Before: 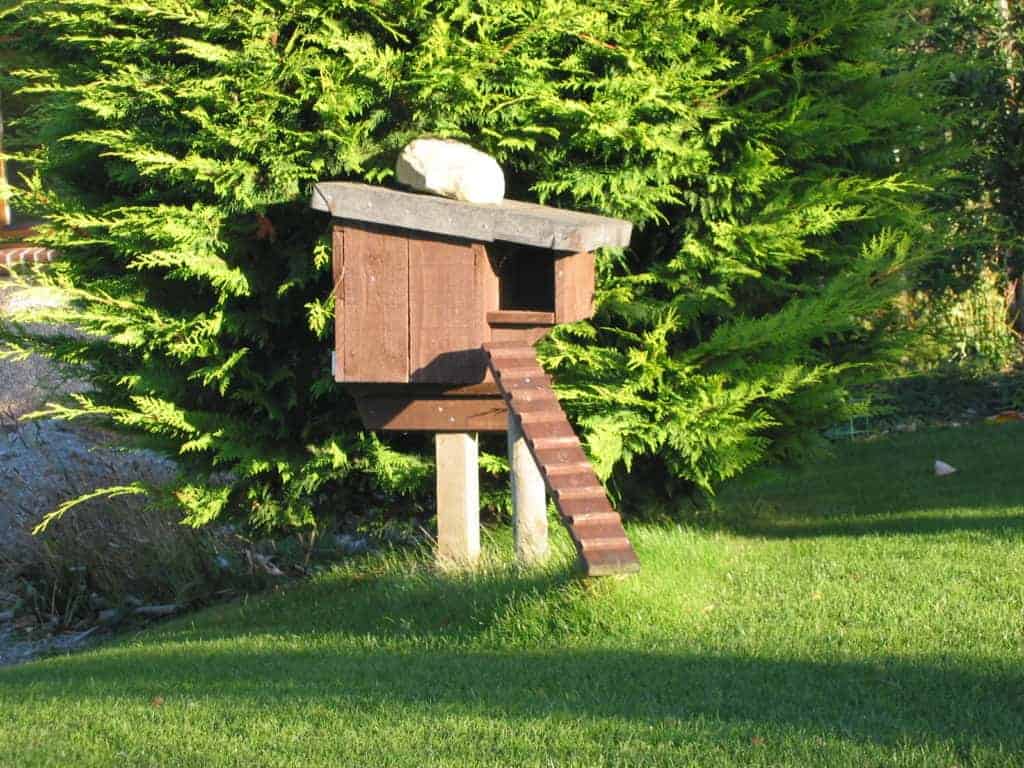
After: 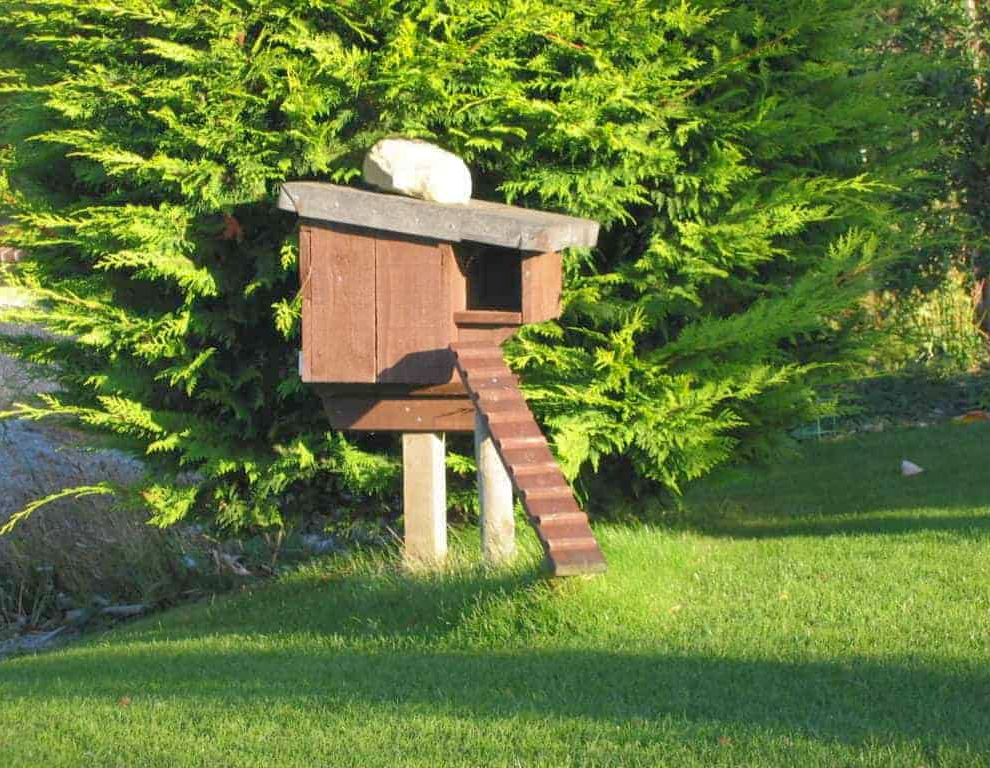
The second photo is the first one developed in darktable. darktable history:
levels: levels [0, 0.478, 1]
crop and rotate: left 3.238%
shadows and highlights: on, module defaults
